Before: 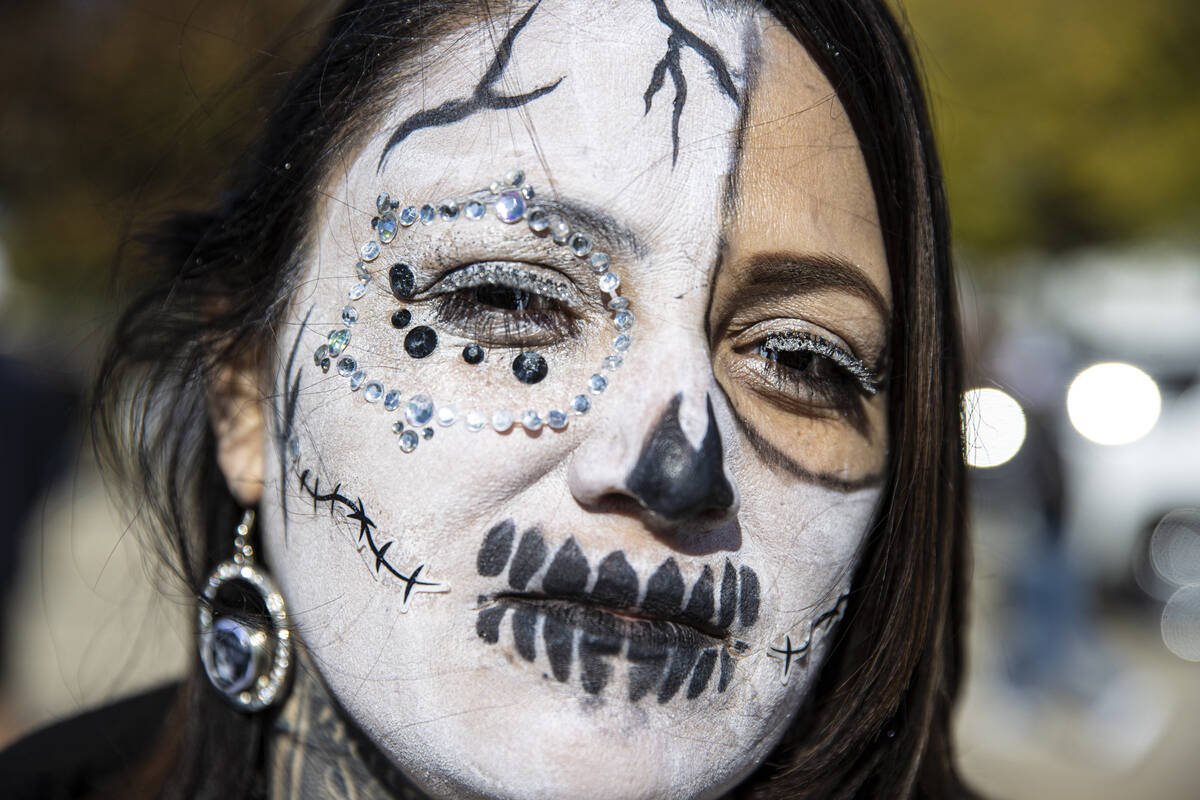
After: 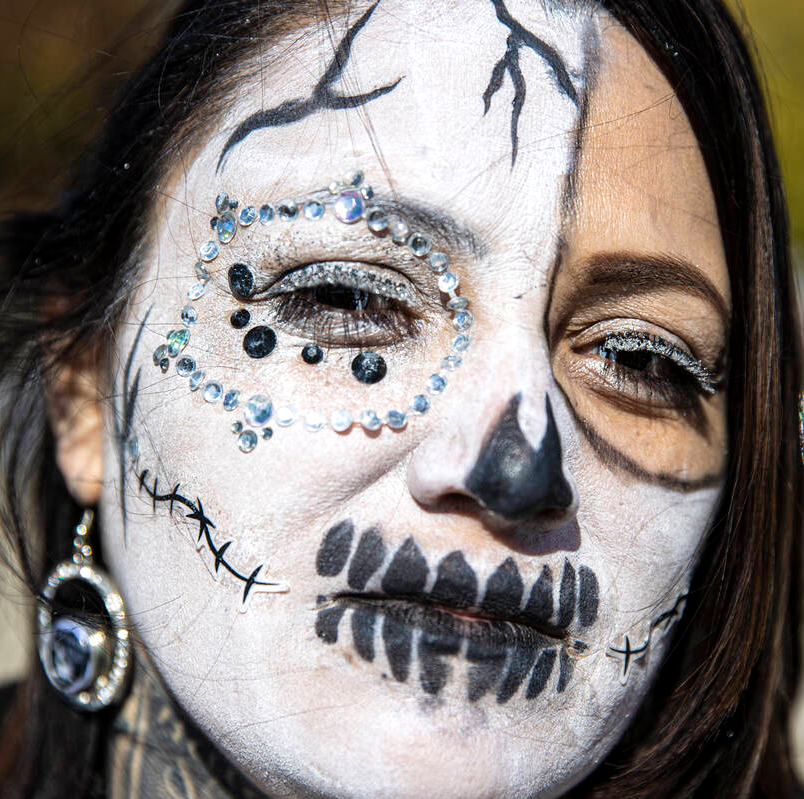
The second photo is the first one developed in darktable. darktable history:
crop and rotate: left 13.474%, right 19.513%
exposure: exposure 0.2 EV, compensate exposure bias true, compensate highlight preservation false
